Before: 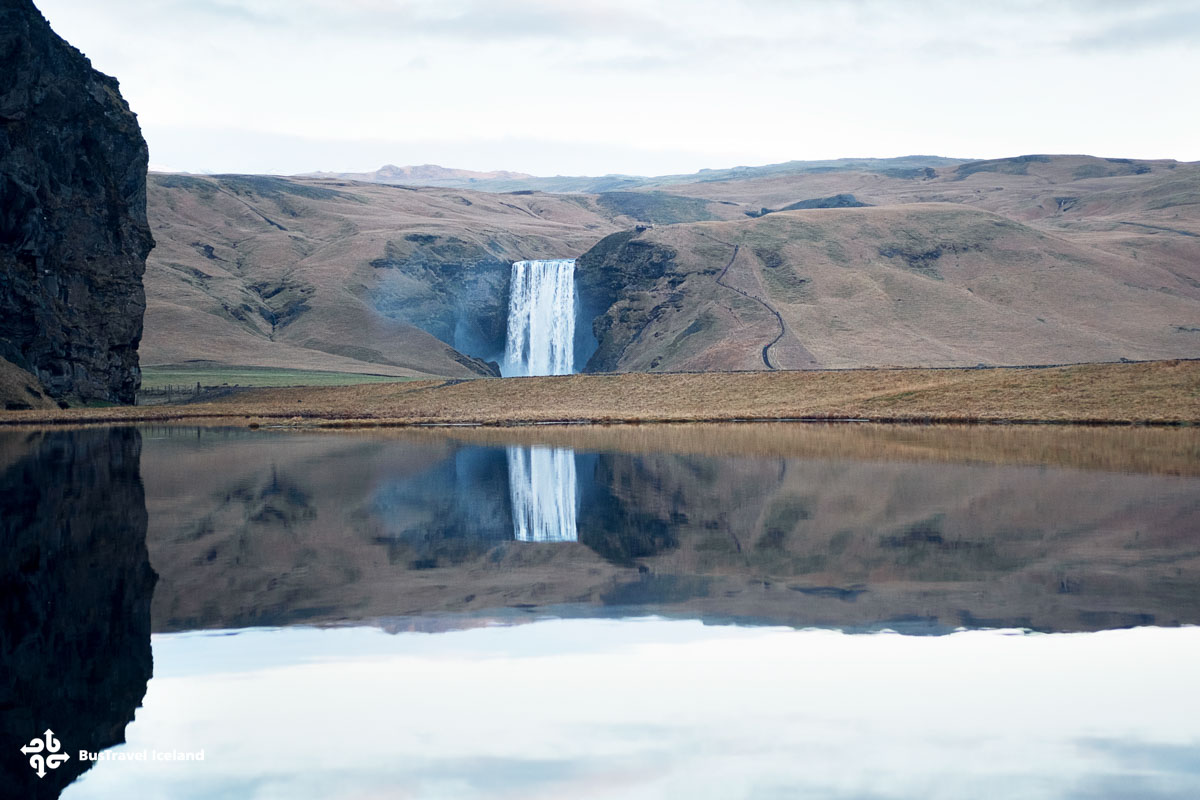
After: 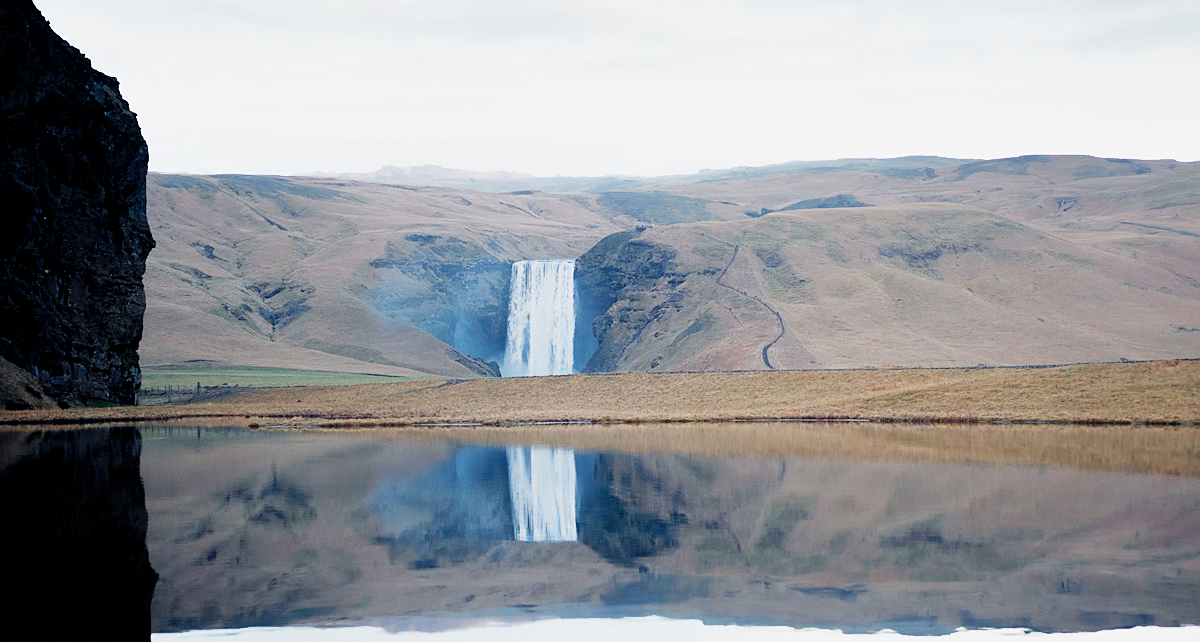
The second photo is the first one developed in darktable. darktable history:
crop: bottom 19.718%
shadows and highlights: shadows 8.98, white point adjustment 0.872, highlights -39.46
filmic rgb: black relative exposure -7.49 EV, white relative exposure 4.99 EV, hardness 3.35, contrast 1.299, preserve chrominance no, color science v4 (2020), contrast in shadows soft, contrast in highlights soft
exposure: black level correction 0.001, exposure 0.295 EV, compensate highlight preservation false
sharpen: radius 1.58, amount 0.356, threshold 1.318
contrast equalizer: y [[0.6 ×6], [0.55 ×6], [0 ×6], [0 ×6], [0 ×6]], mix -0.984
contrast brightness saturation: brightness 0.121
